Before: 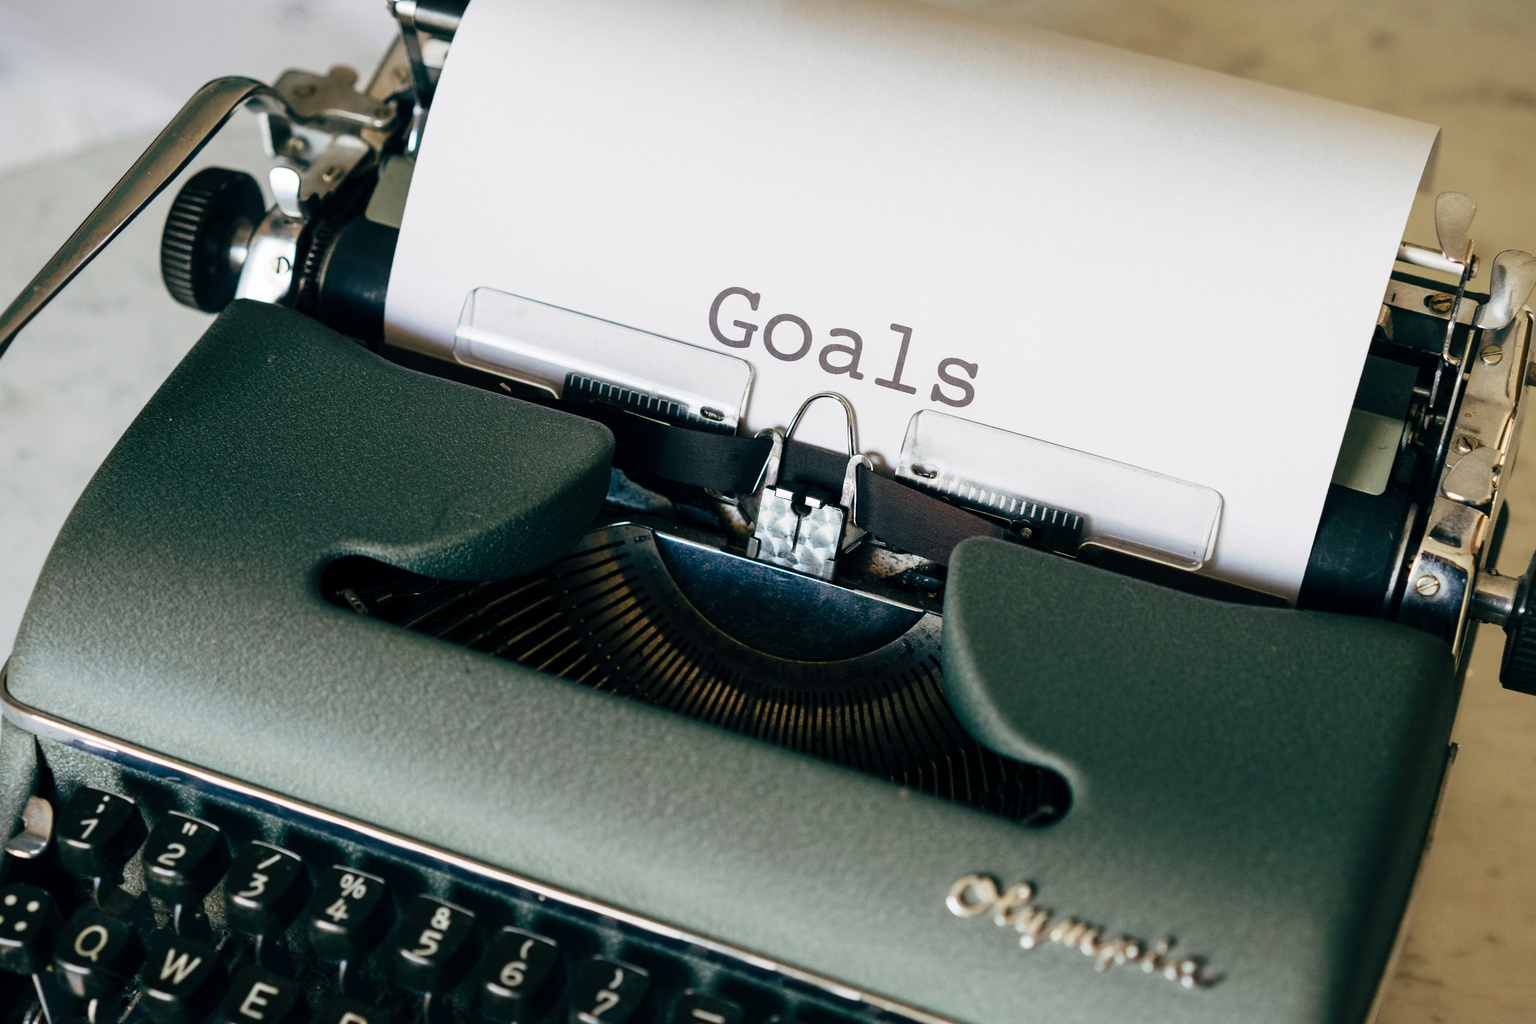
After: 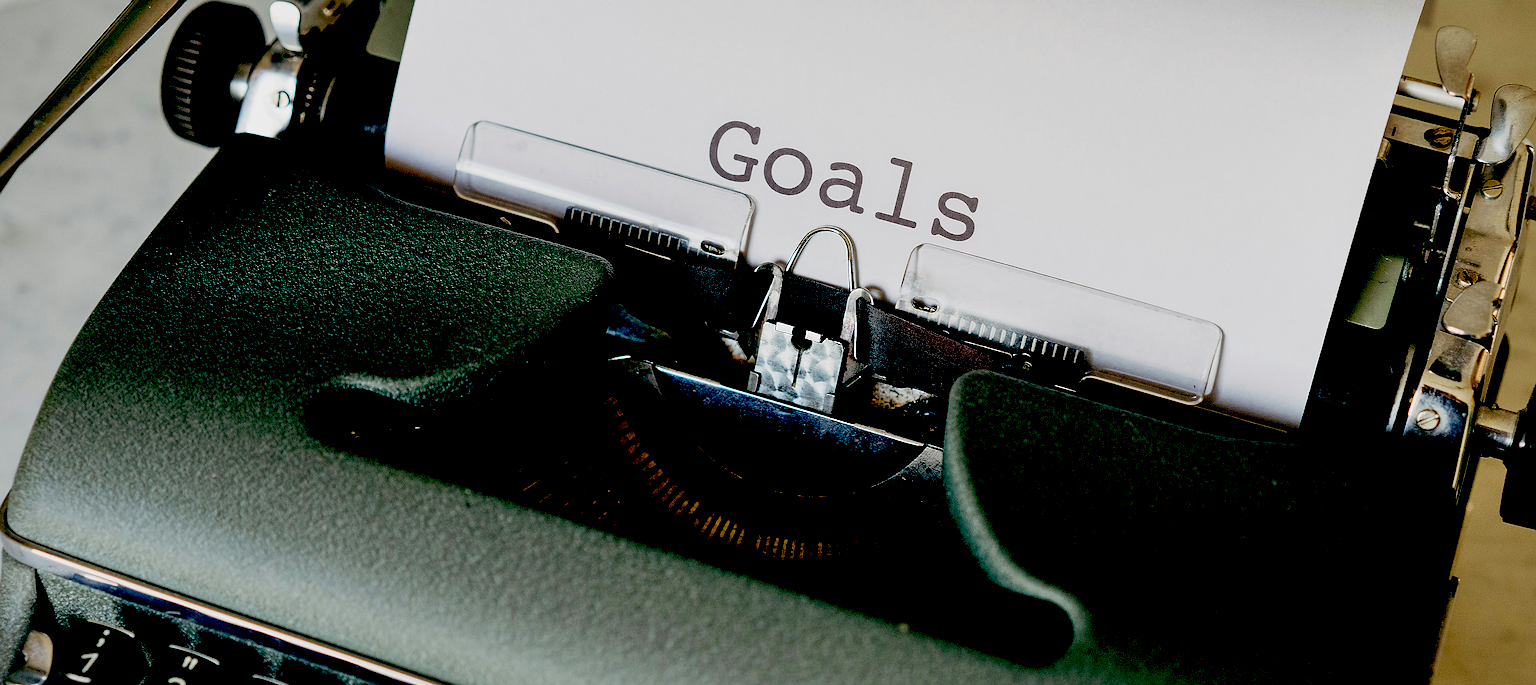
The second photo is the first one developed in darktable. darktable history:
shadows and highlights: radius 120.57, shadows 21.52, white point adjustment -9.71, highlights -14.96, soften with gaussian
local contrast: highlights 102%, shadows 102%, detail 120%, midtone range 0.2
crop: top 16.268%, bottom 16.761%
sharpen: radius 1.398, amount 1.239, threshold 0.799
exposure: black level correction 0.058, compensate highlight preservation false
